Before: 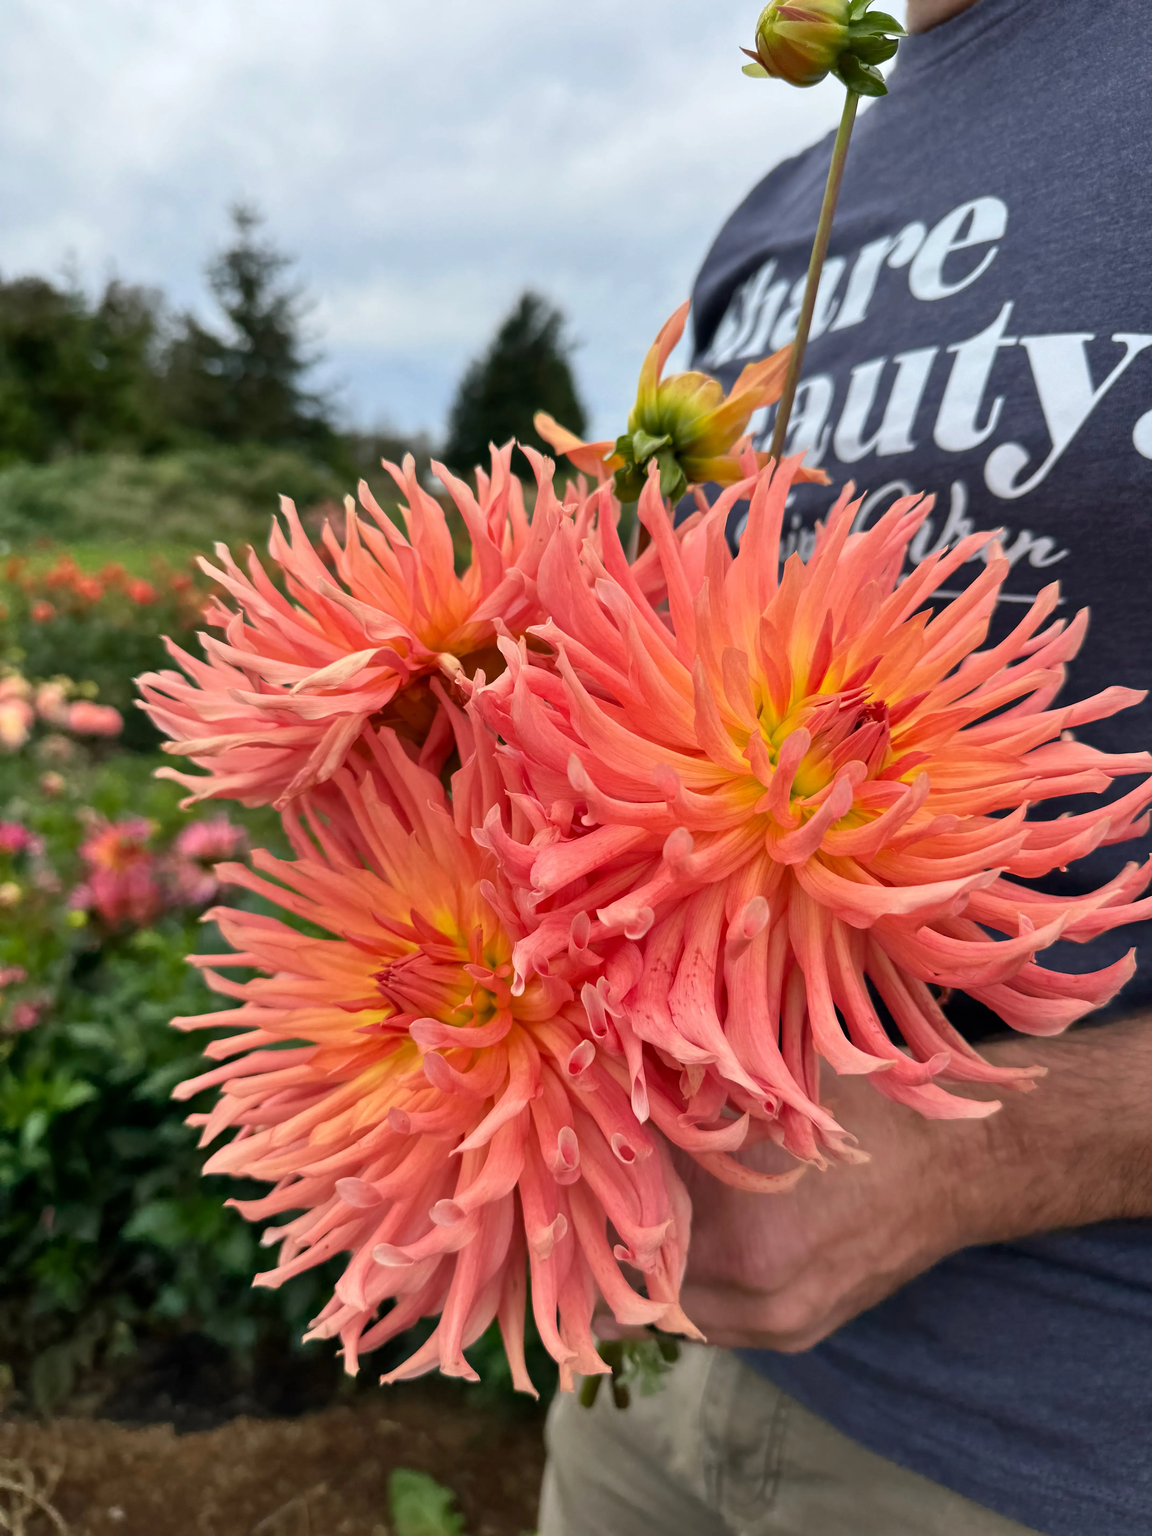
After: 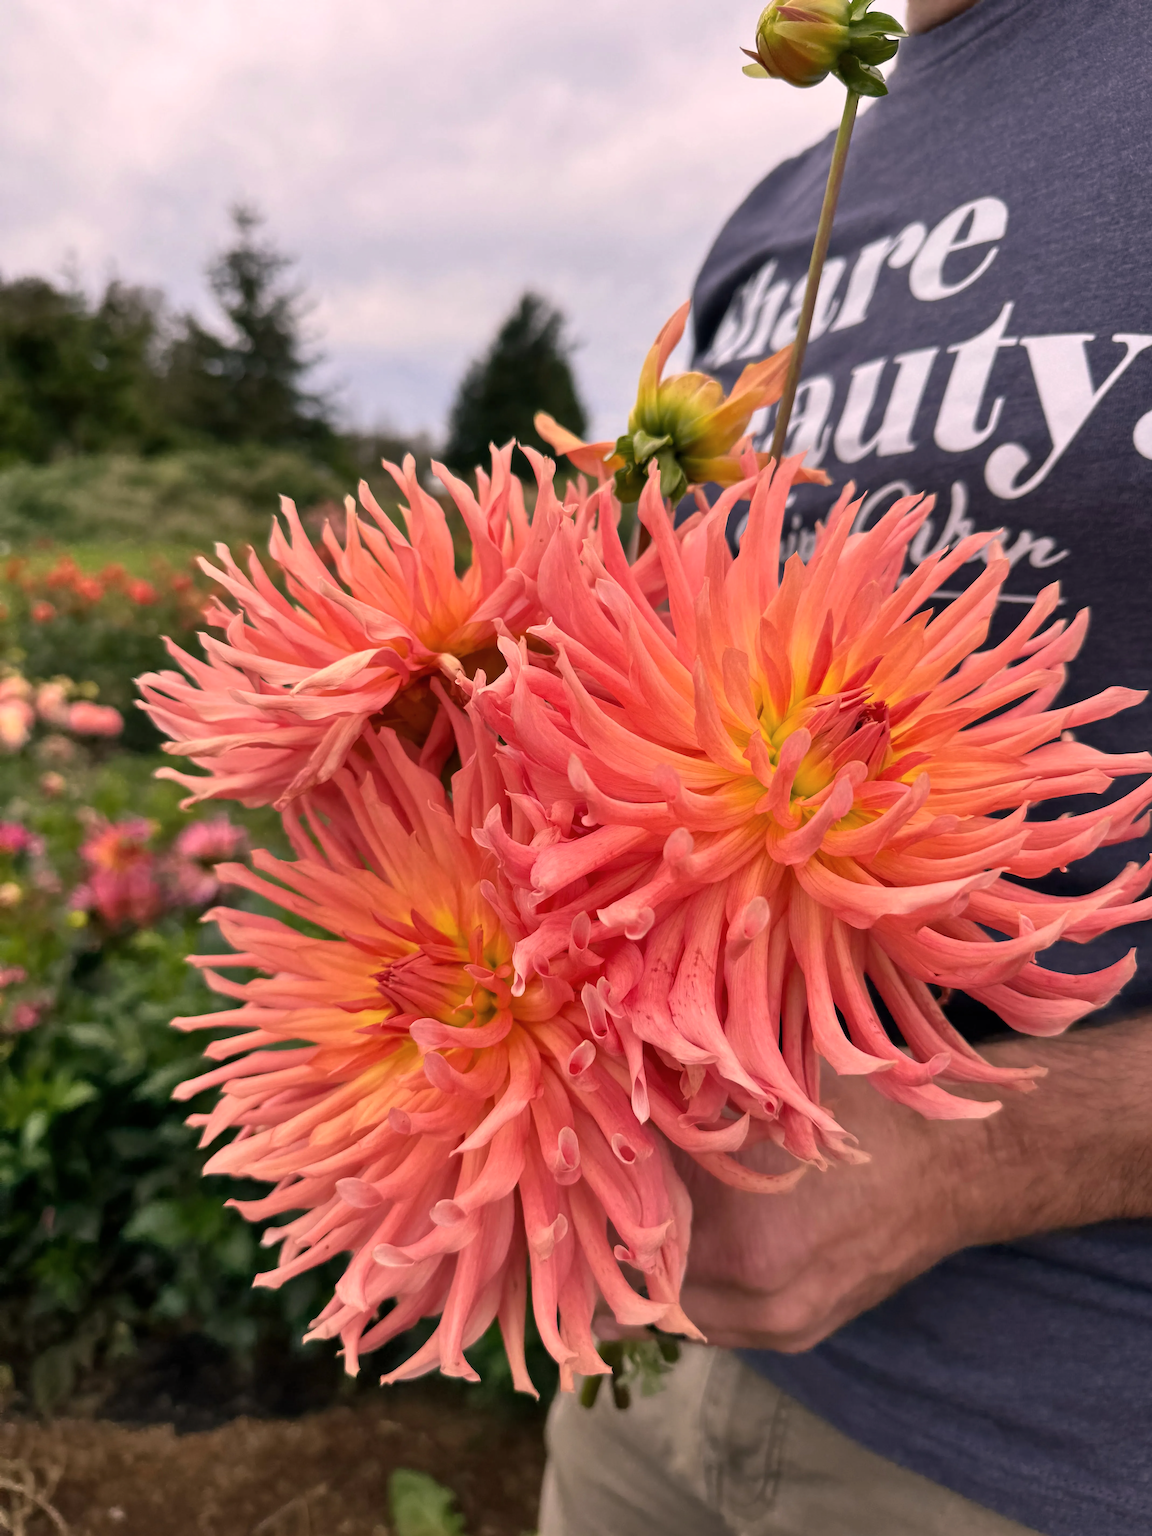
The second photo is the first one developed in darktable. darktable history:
contrast brightness saturation: saturation -0.093
tone equalizer: -7 EV 0.093 EV
color correction: highlights a* 12.27, highlights b* 5.56
